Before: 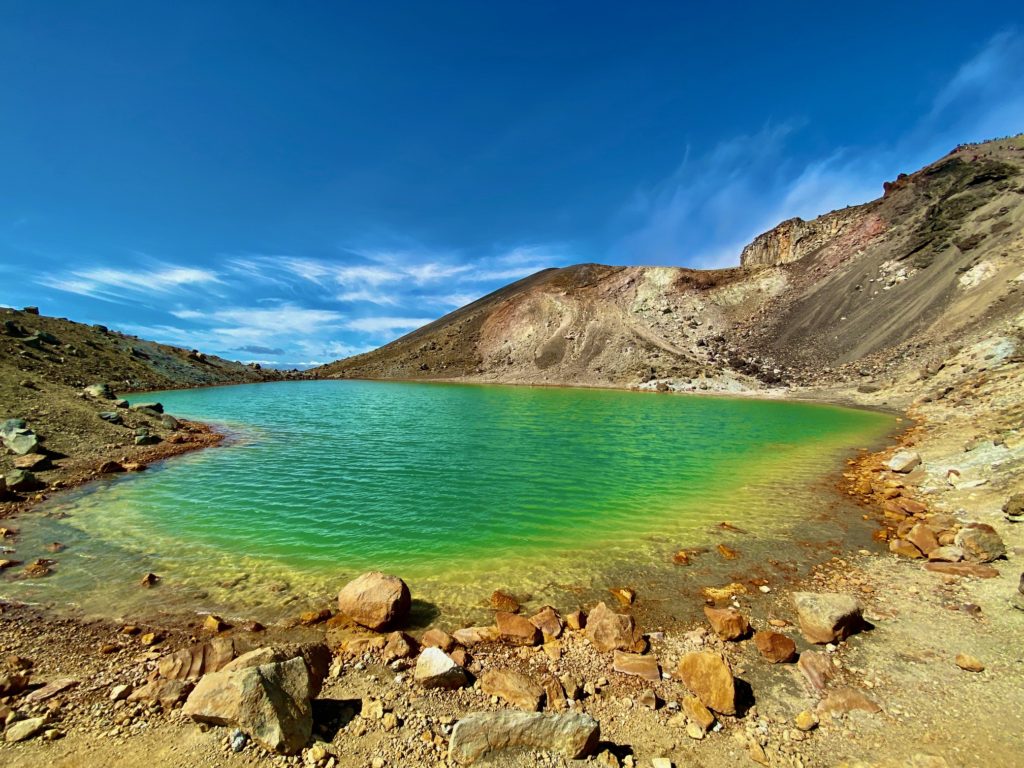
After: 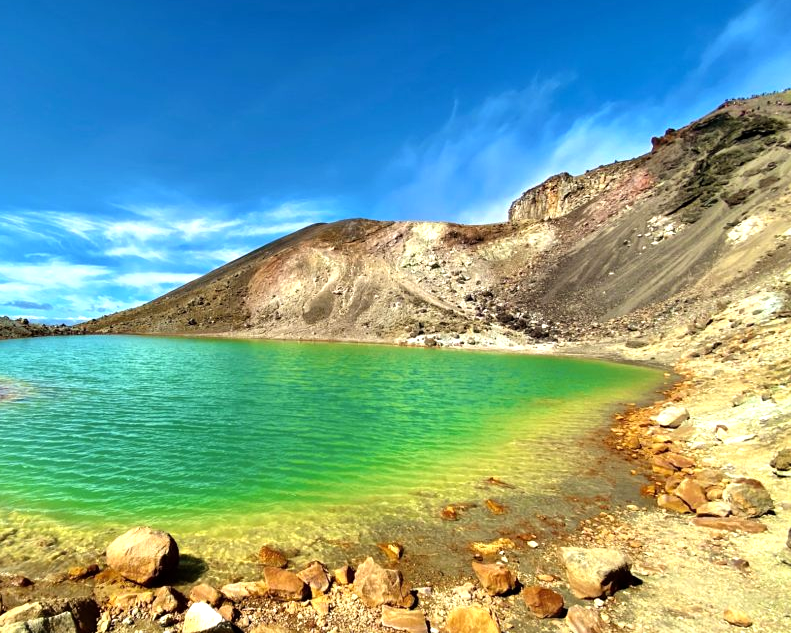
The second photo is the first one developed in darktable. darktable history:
crop: left 22.725%, top 5.906%, bottom 11.586%
tone equalizer: -8 EV -0.781 EV, -7 EV -0.705 EV, -6 EV -0.588 EV, -5 EV -0.419 EV, -3 EV 0.398 EV, -2 EV 0.6 EV, -1 EV 0.696 EV, +0 EV 0.759 EV
